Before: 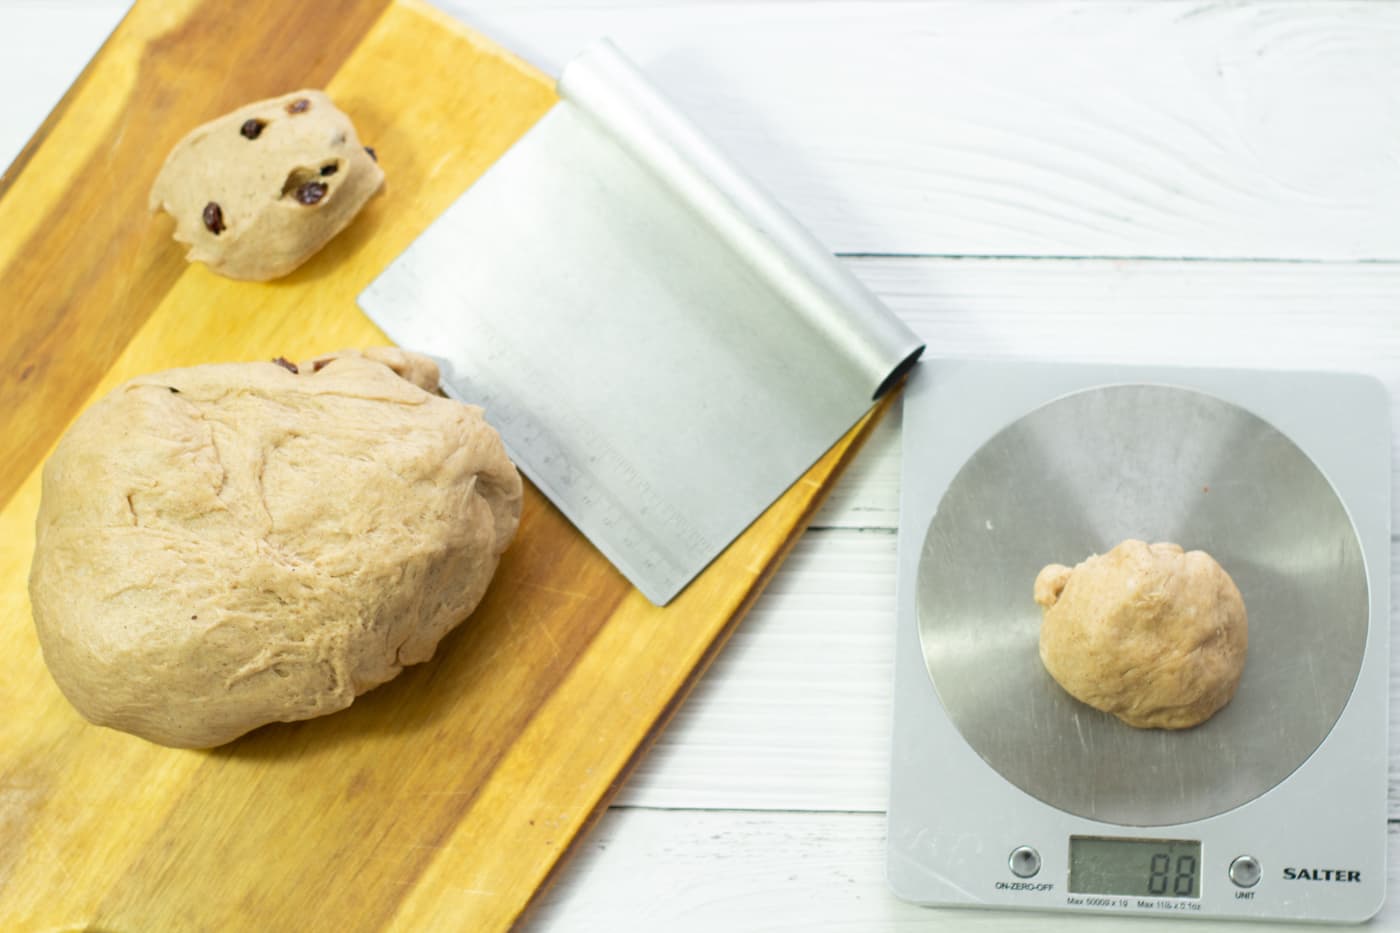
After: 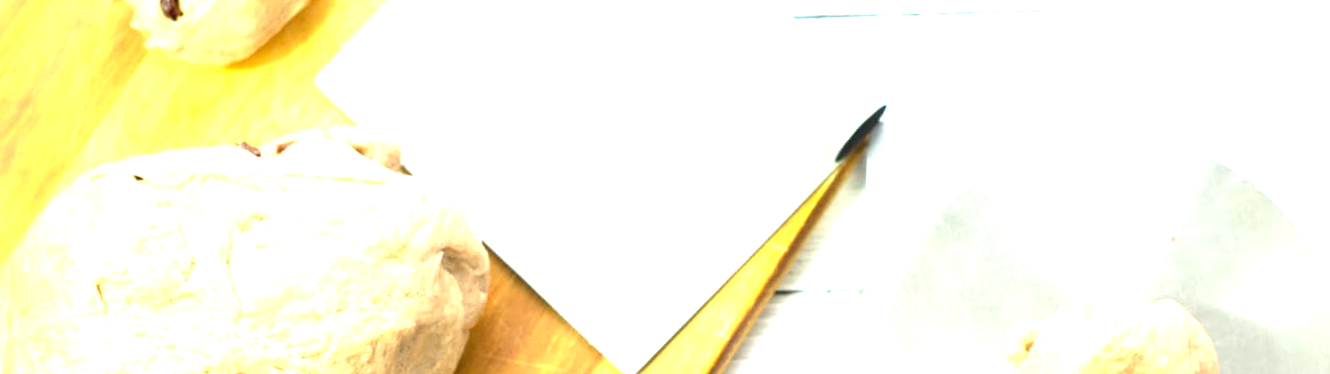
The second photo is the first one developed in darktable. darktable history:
exposure: black level correction 0, exposure 1.5 EV, compensate highlight preservation false
rotate and perspective: rotation -2.12°, lens shift (vertical) 0.009, lens shift (horizontal) -0.008, automatic cropping original format, crop left 0.036, crop right 0.964, crop top 0.05, crop bottom 0.959
crop and rotate: top 23.84%, bottom 34.294%
